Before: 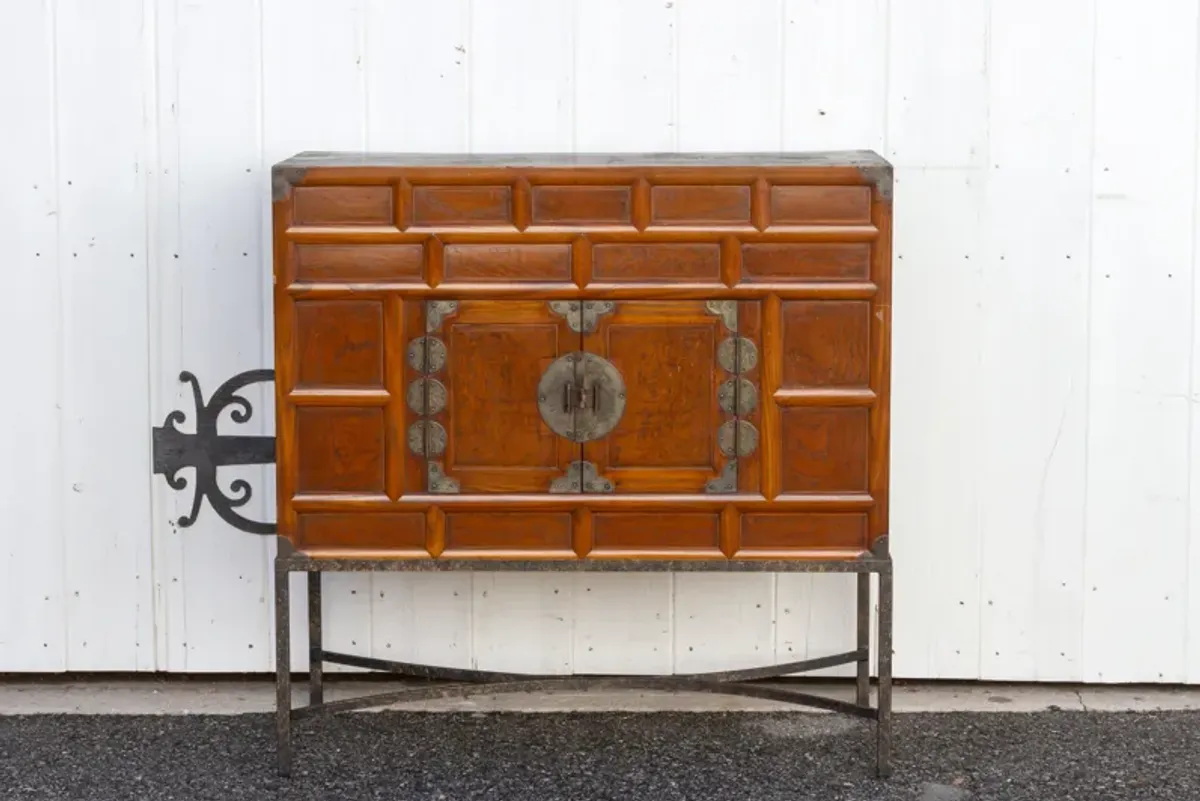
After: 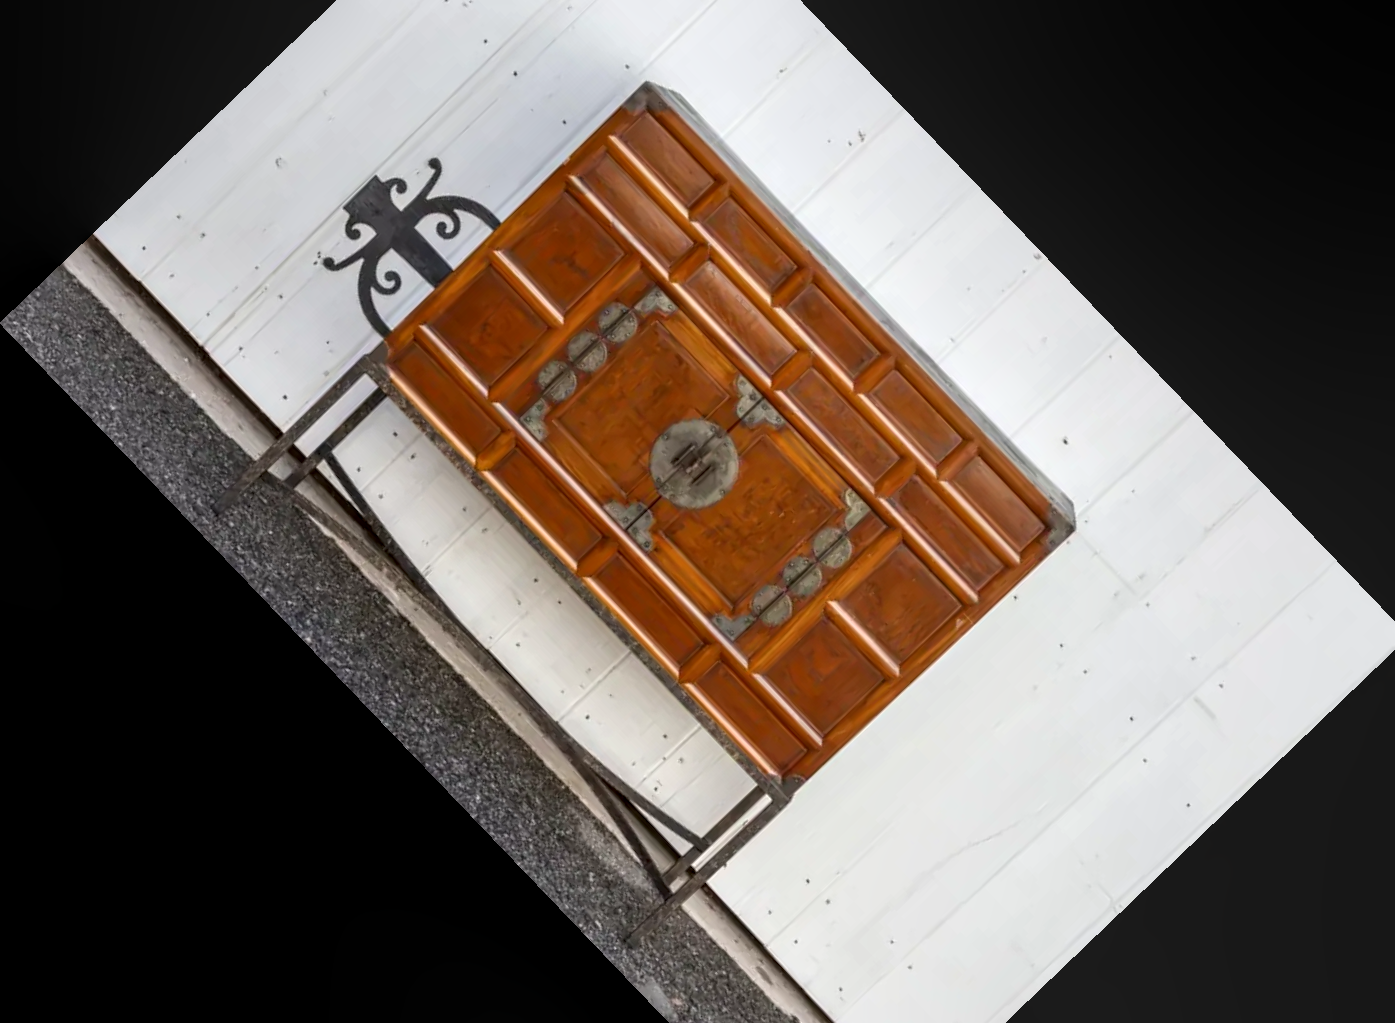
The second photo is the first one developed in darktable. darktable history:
contrast equalizer: octaves 7, y [[0.6 ×6], [0.55 ×6], [0 ×6], [0 ×6], [0 ×6]], mix 0.3
crop and rotate: angle -46.26°, top 16.234%, right 0.912%, bottom 11.704%
local contrast: on, module defaults
